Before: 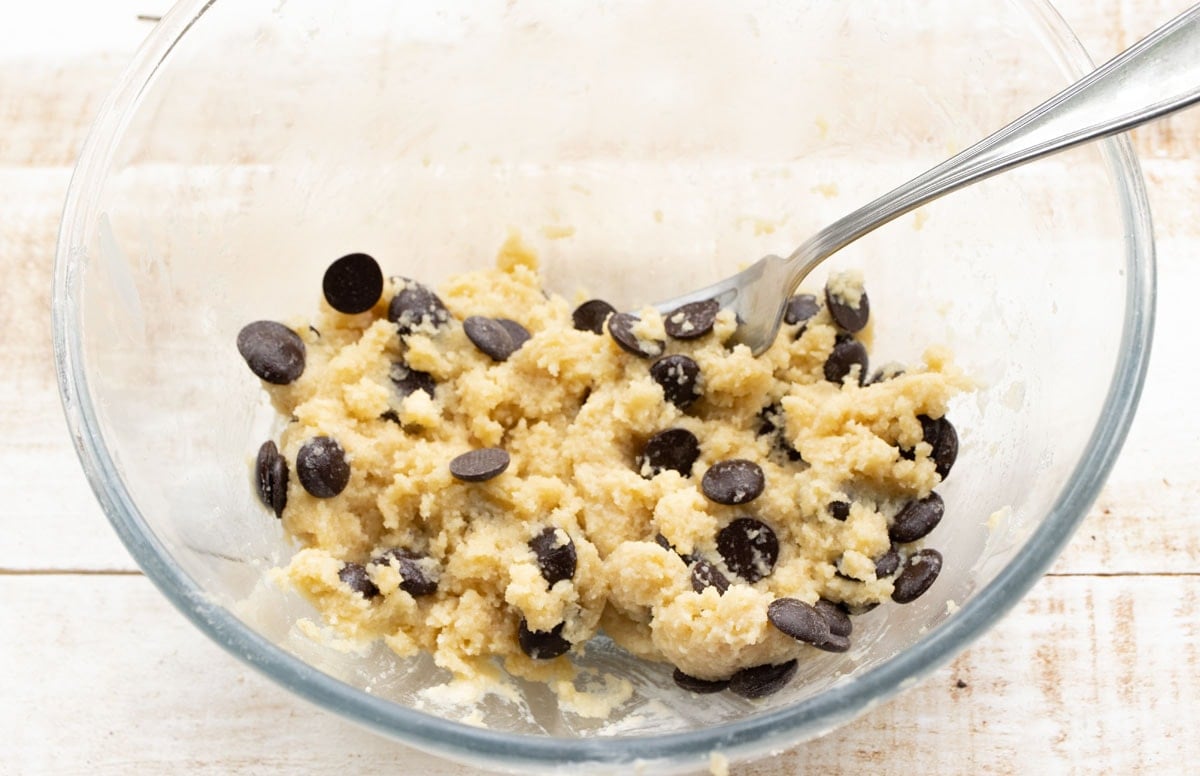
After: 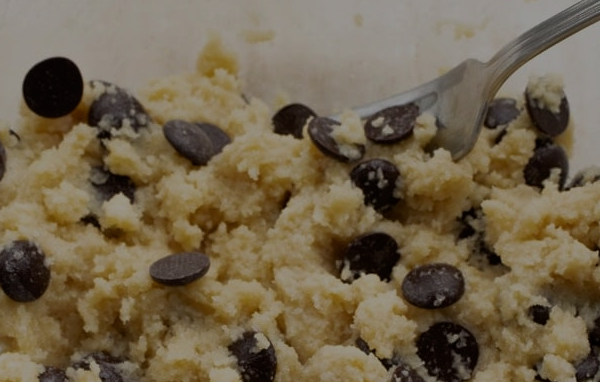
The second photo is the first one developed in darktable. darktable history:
tone equalizer: -8 EV -1.99 EV, -7 EV -1.98 EV, -6 EV -1.99 EV, -5 EV -1.96 EV, -4 EV -1.98 EV, -3 EV -1.99 EV, -2 EV -1.98 EV, -1 EV -1.62 EV, +0 EV -1.99 EV, edges refinement/feathering 500, mask exposure compensation -1.57 EV, preserve details no
crop: left 25.041%, top 25.29%, right 24.9%, bottom 25.454%
